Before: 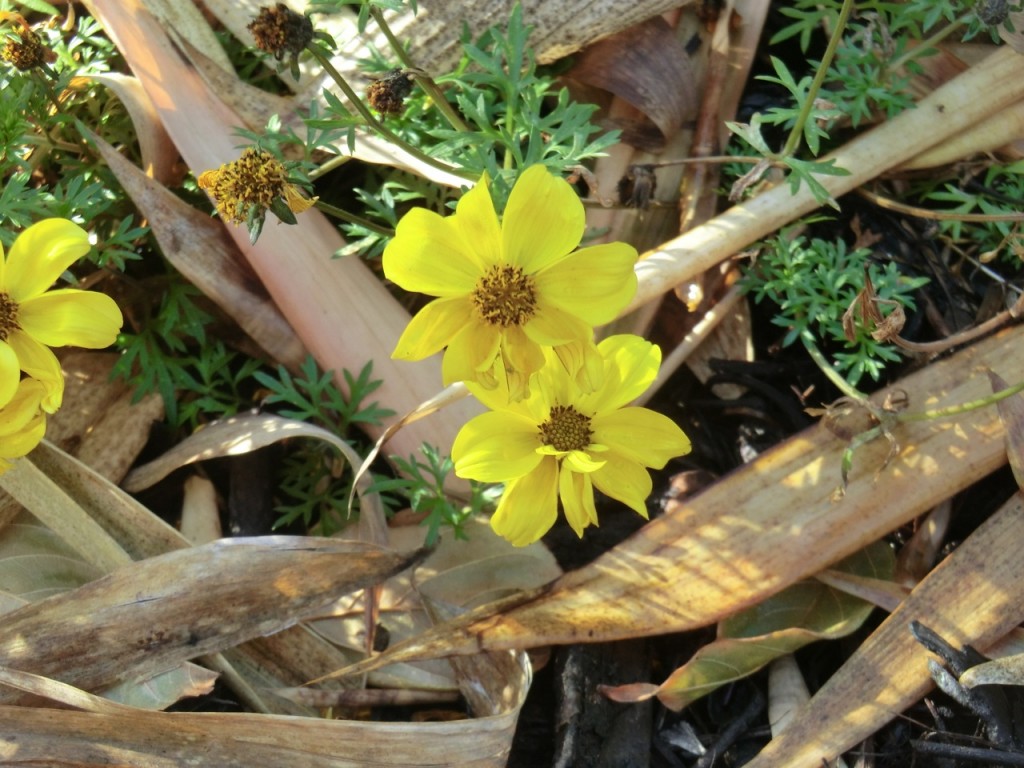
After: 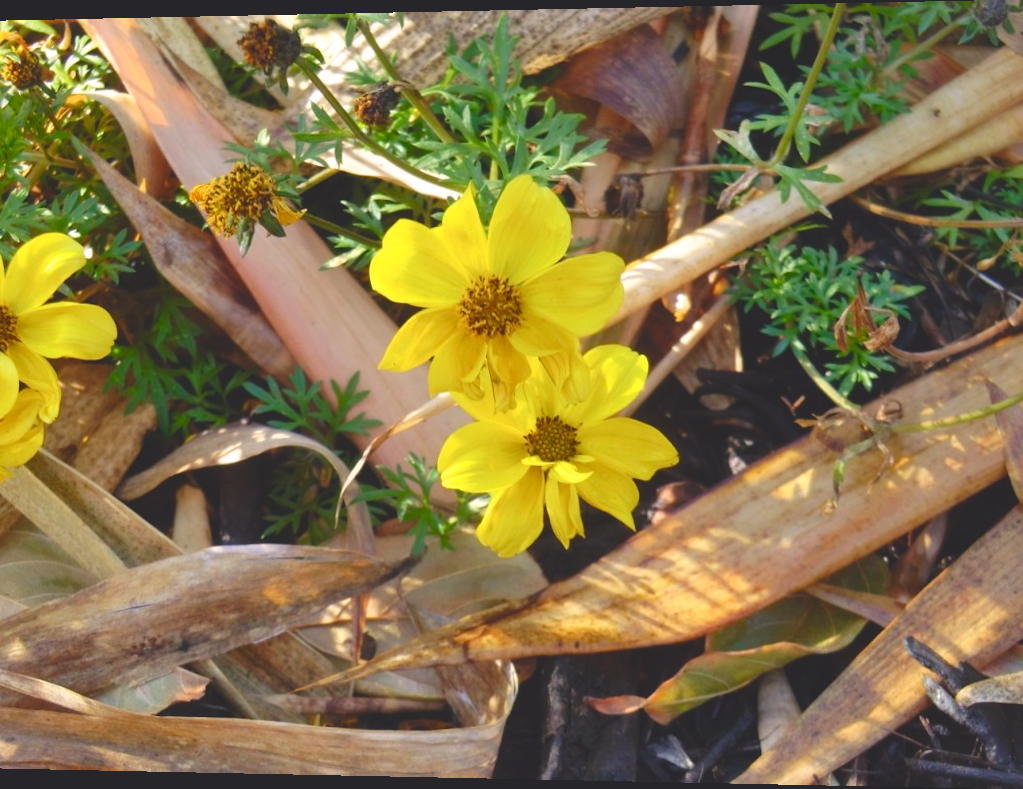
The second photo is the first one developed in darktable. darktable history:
color balance rgb: shadows lift › chroma 3%, shadows lift › hue 280.8°, power › hue 330°, highlights gain › chroma 3%, highlights gain › hue 75.6°, global offset › luminance 2%, perceptual saturation grading › global saturation 20%, perceptual saturation grading › highlights -25%, perceptual saturation grading › shadows 50%, global vibrance 20.33%
white balance: red 1.05, blue 1.072
rotate and perspective: lens shift (horizontal) -0.055, automatic cropping off
